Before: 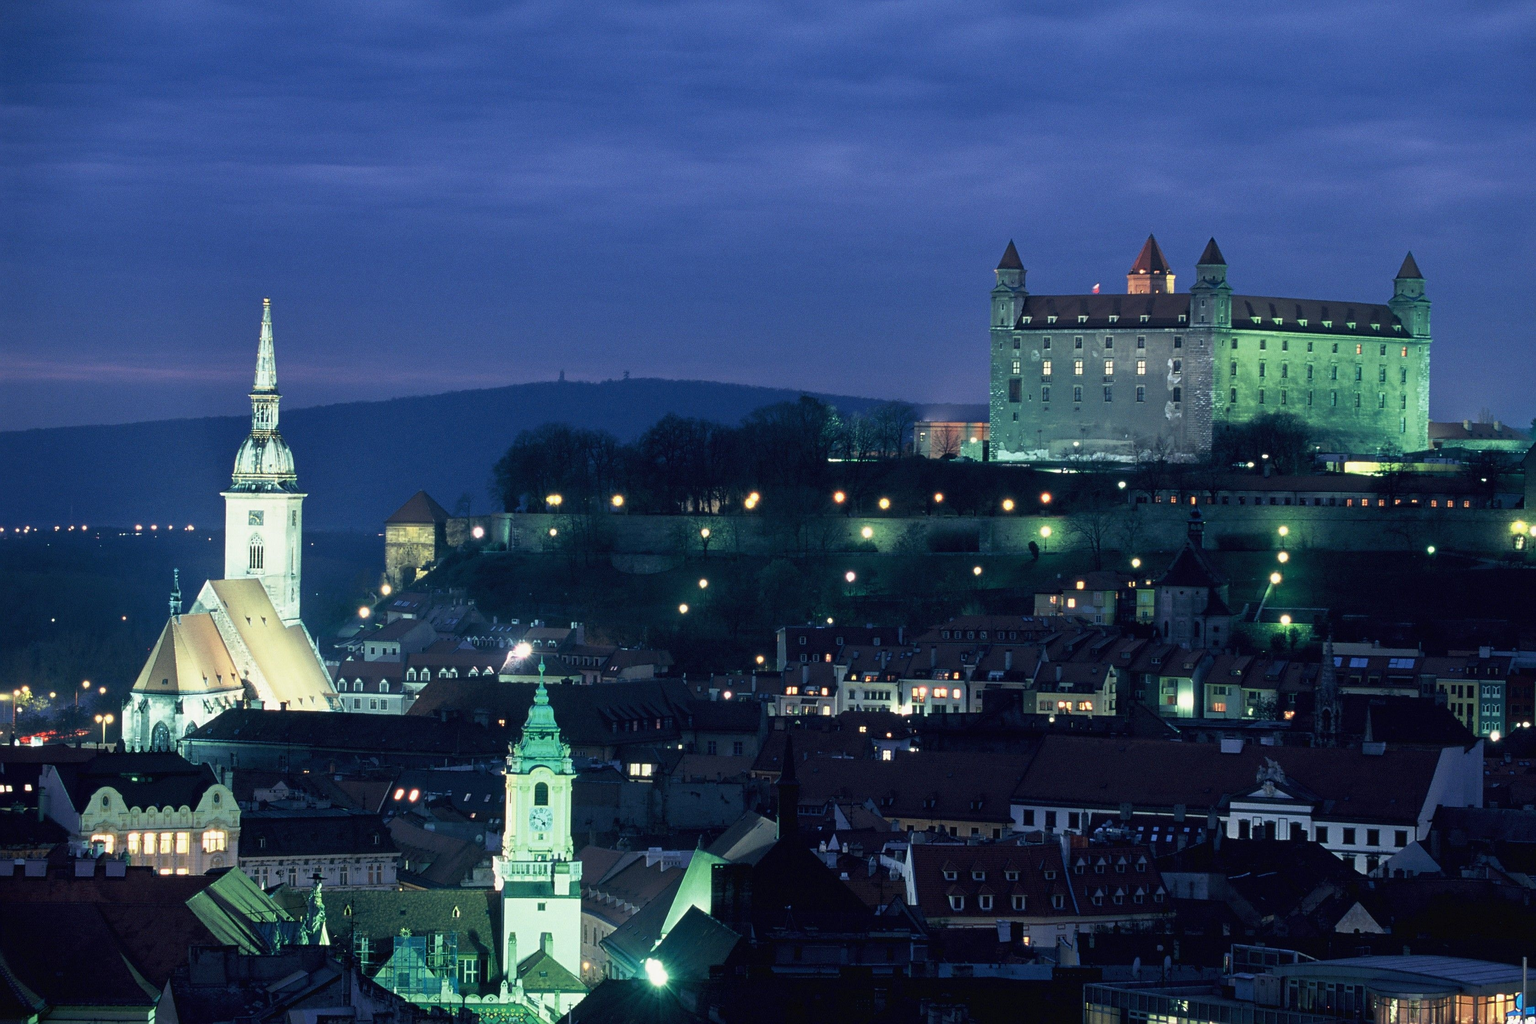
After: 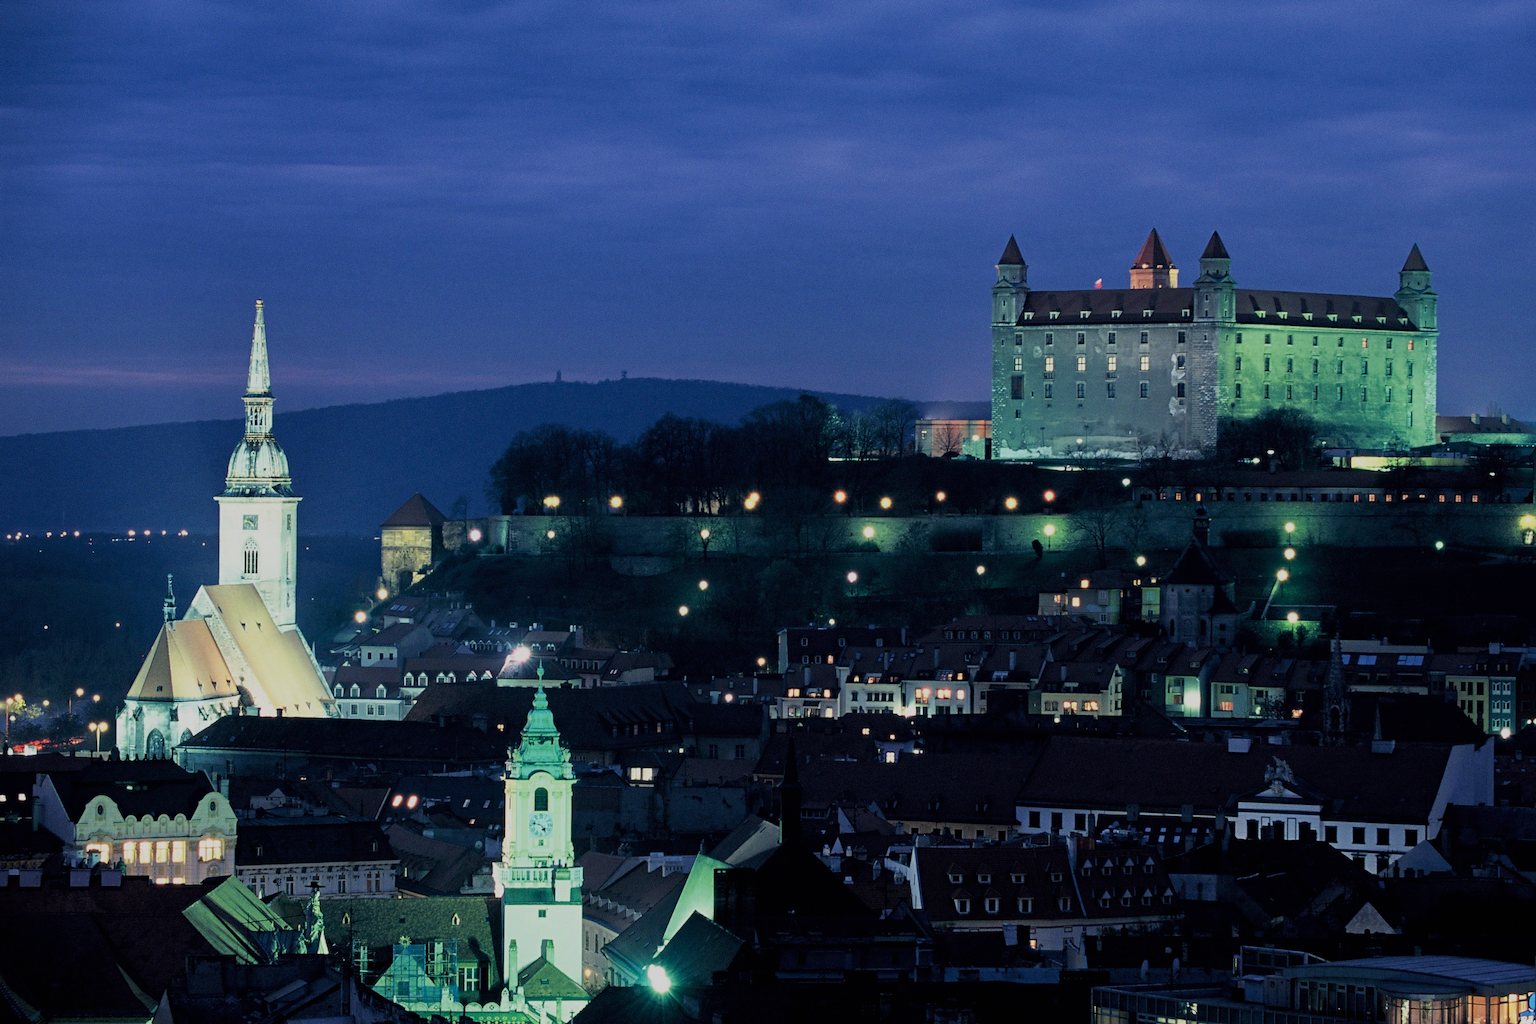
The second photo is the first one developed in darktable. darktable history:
haze removal: compatibility mode true, adaptive false
filmic rgb: black relative exposure -7.65 EV, white relative exposure 4.56 EV, hardness 3.61
rotate and perspective: rotation -0.45°, automatic cropping original format, crop left 0.008, crop right 0.992, crop top 0.012, crop bottom 0.988
